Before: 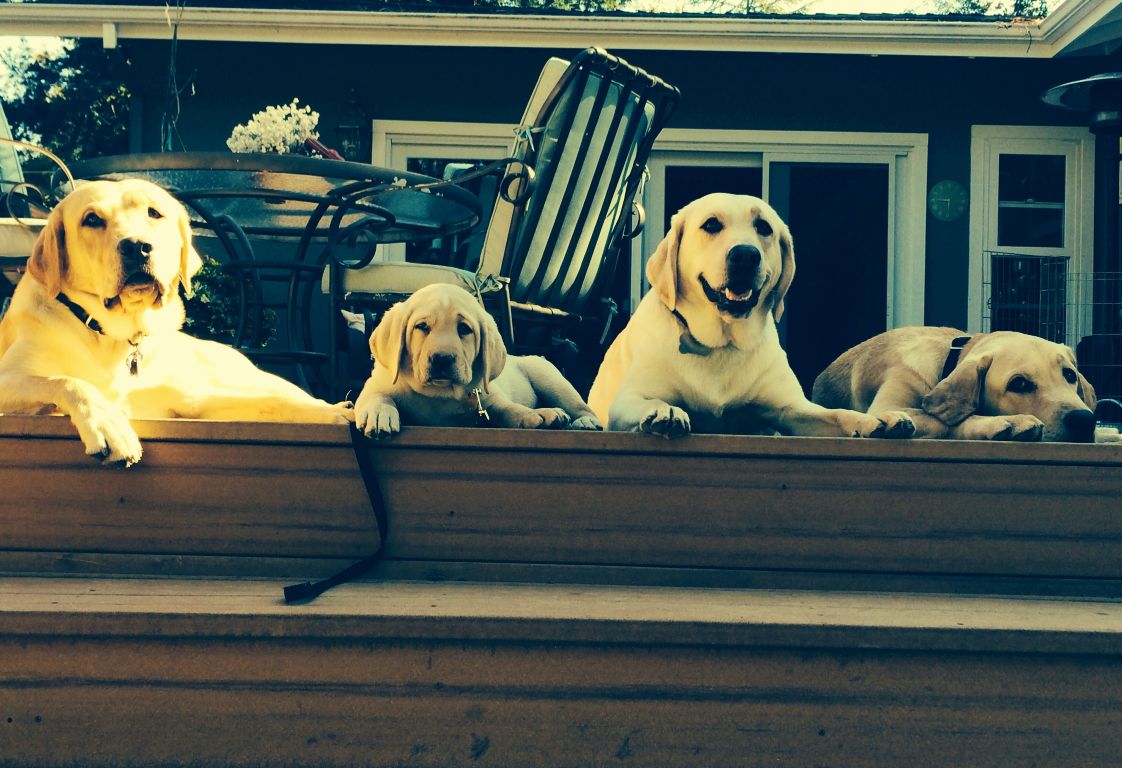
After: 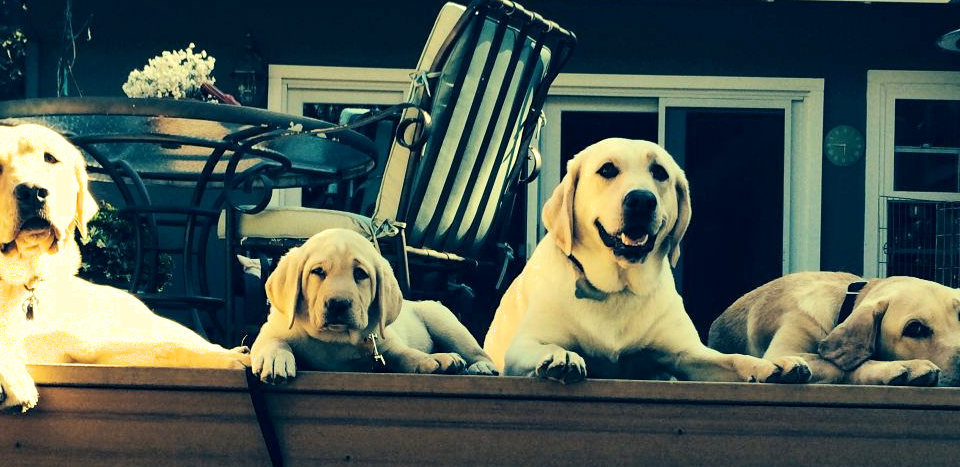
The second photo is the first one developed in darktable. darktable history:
filmic rgb: middle gray luminance 18.22%, black relative exposure -11.59 EV, white relative exposure 2.6 EV, target black luminance 0%, hardness 8.41, latitude 98.63%, contrast 1.084, shadows ↔ highlights balance 0.565%
crop and rotate: left 9.382%, top 7.162%, right 4.992%, bottom 31.956%
color balance rgb: perceptual saturation grading › global saturation 0.393%
local contrast: highlights 105%, shadows 102%, detail 119%, midtone range 0.2
shadows and highlights: radius 334.8, shadows 64.21, highlights 6.3, compress 88.15%, highlights color adjustment 78%, soften with gaussian
exposure: exposure 0.202 EV, compensate highlight preservation false
